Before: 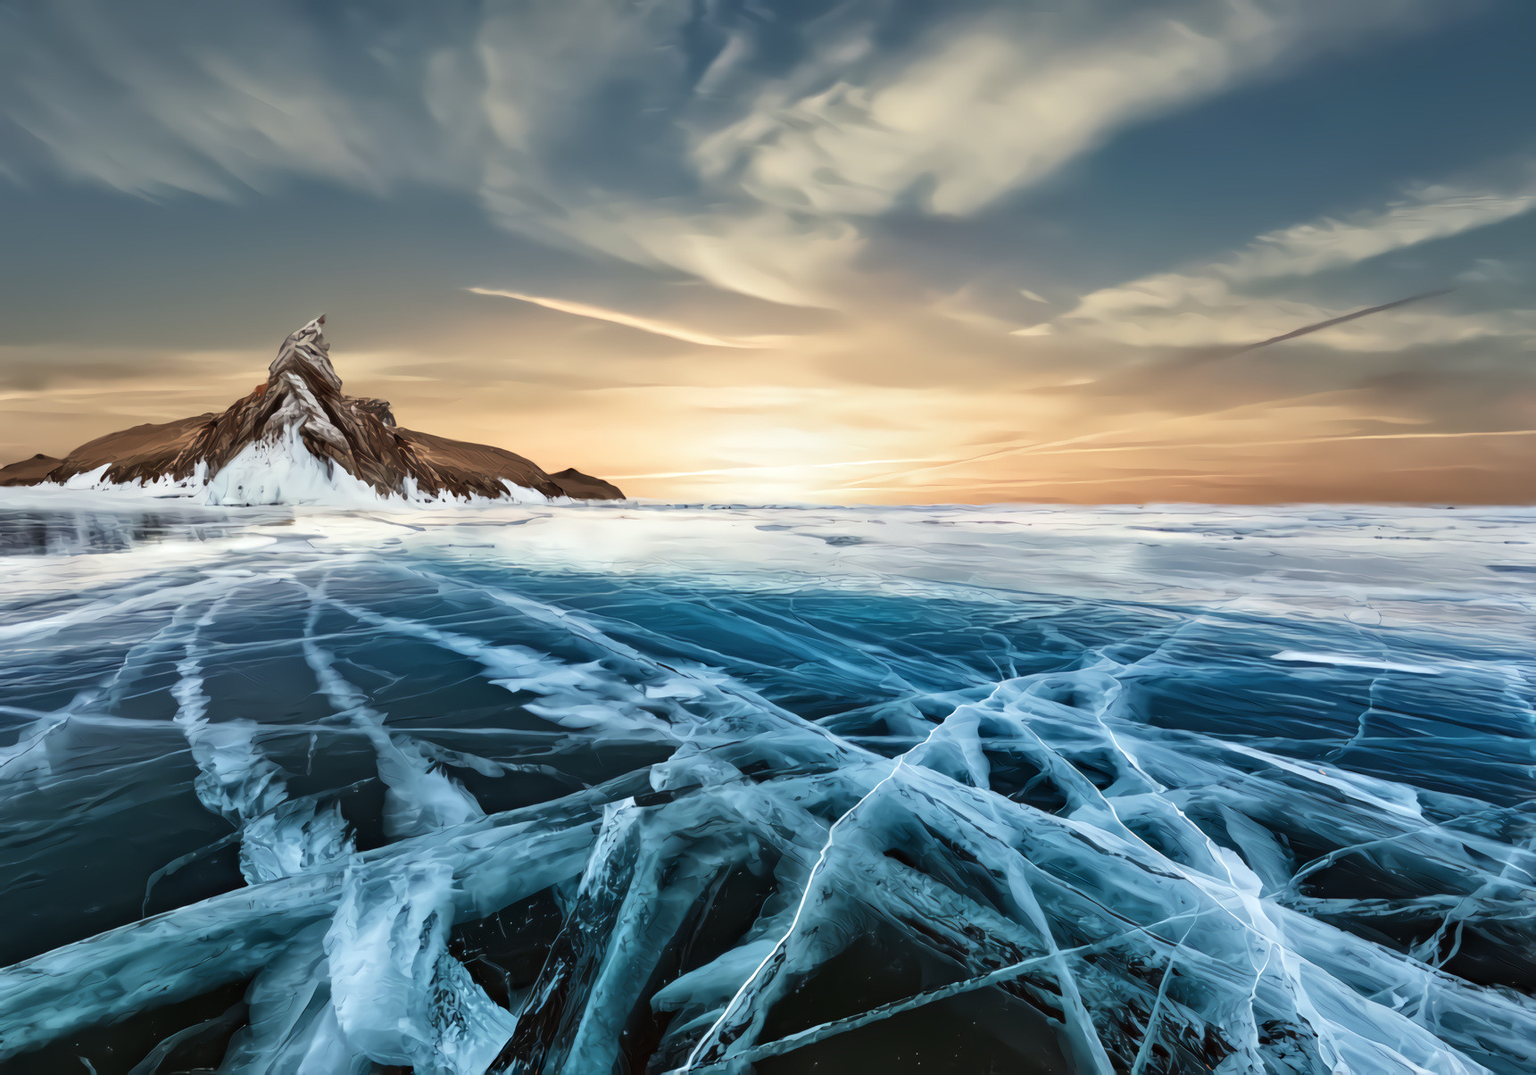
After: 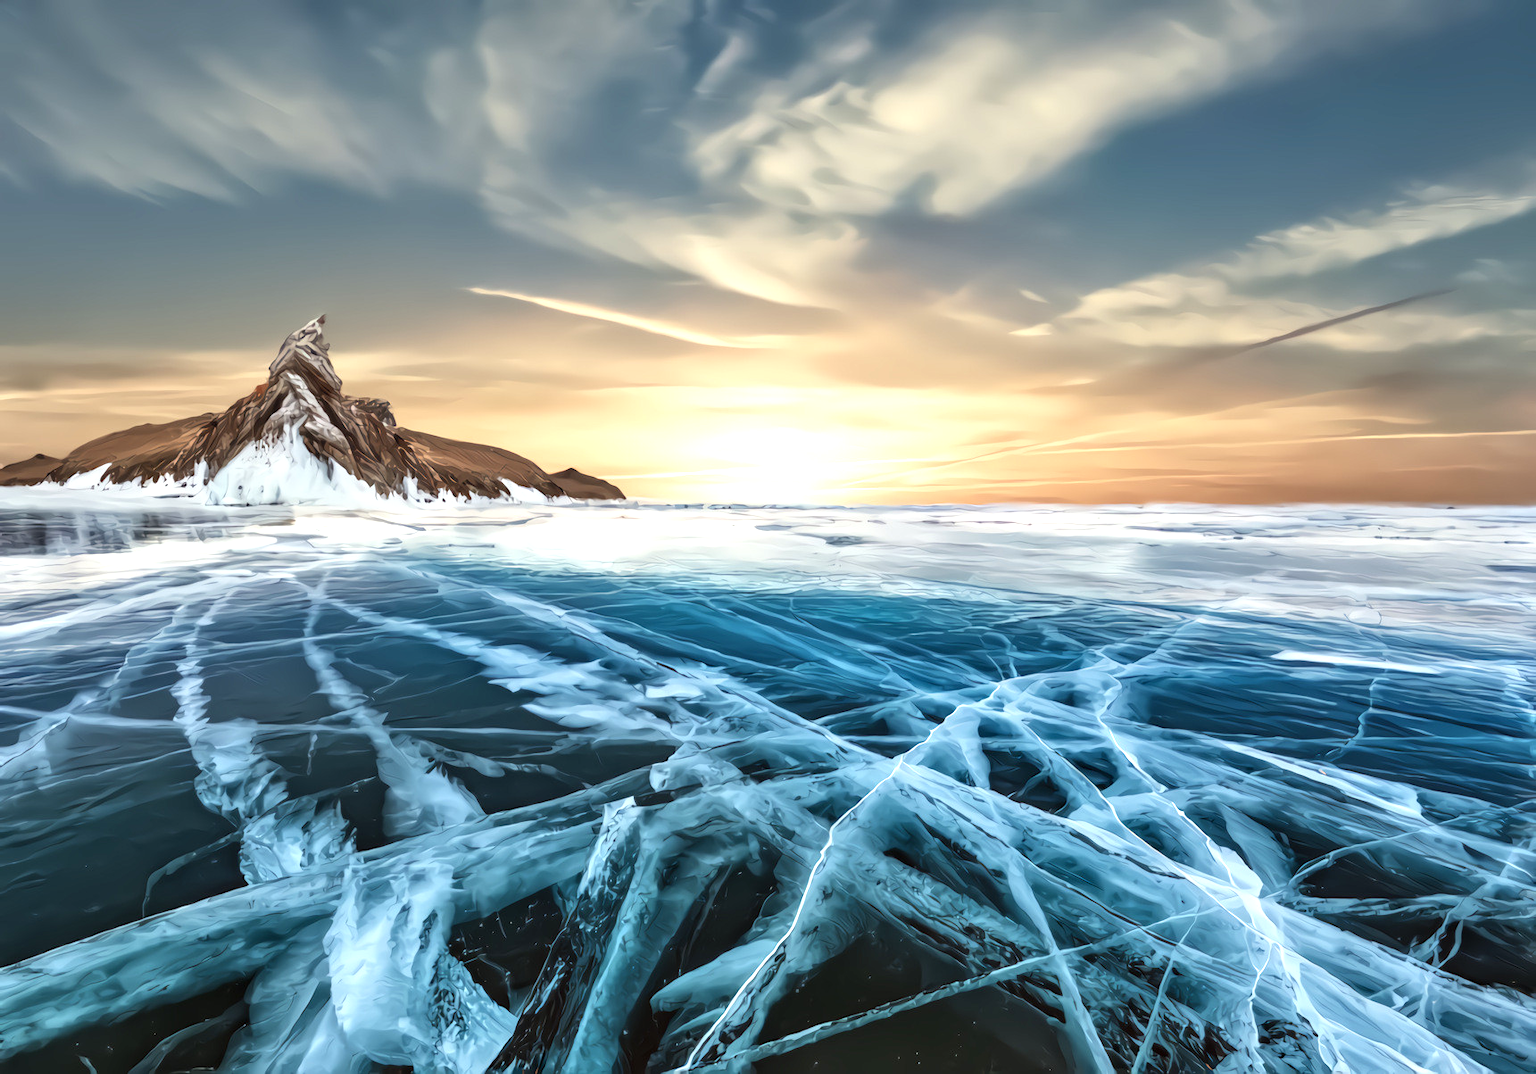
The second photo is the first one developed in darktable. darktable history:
local contrast: detail 113%
exposure: black level correction 0.001, exposure 0.498 EV, compensate highlight preservation false
